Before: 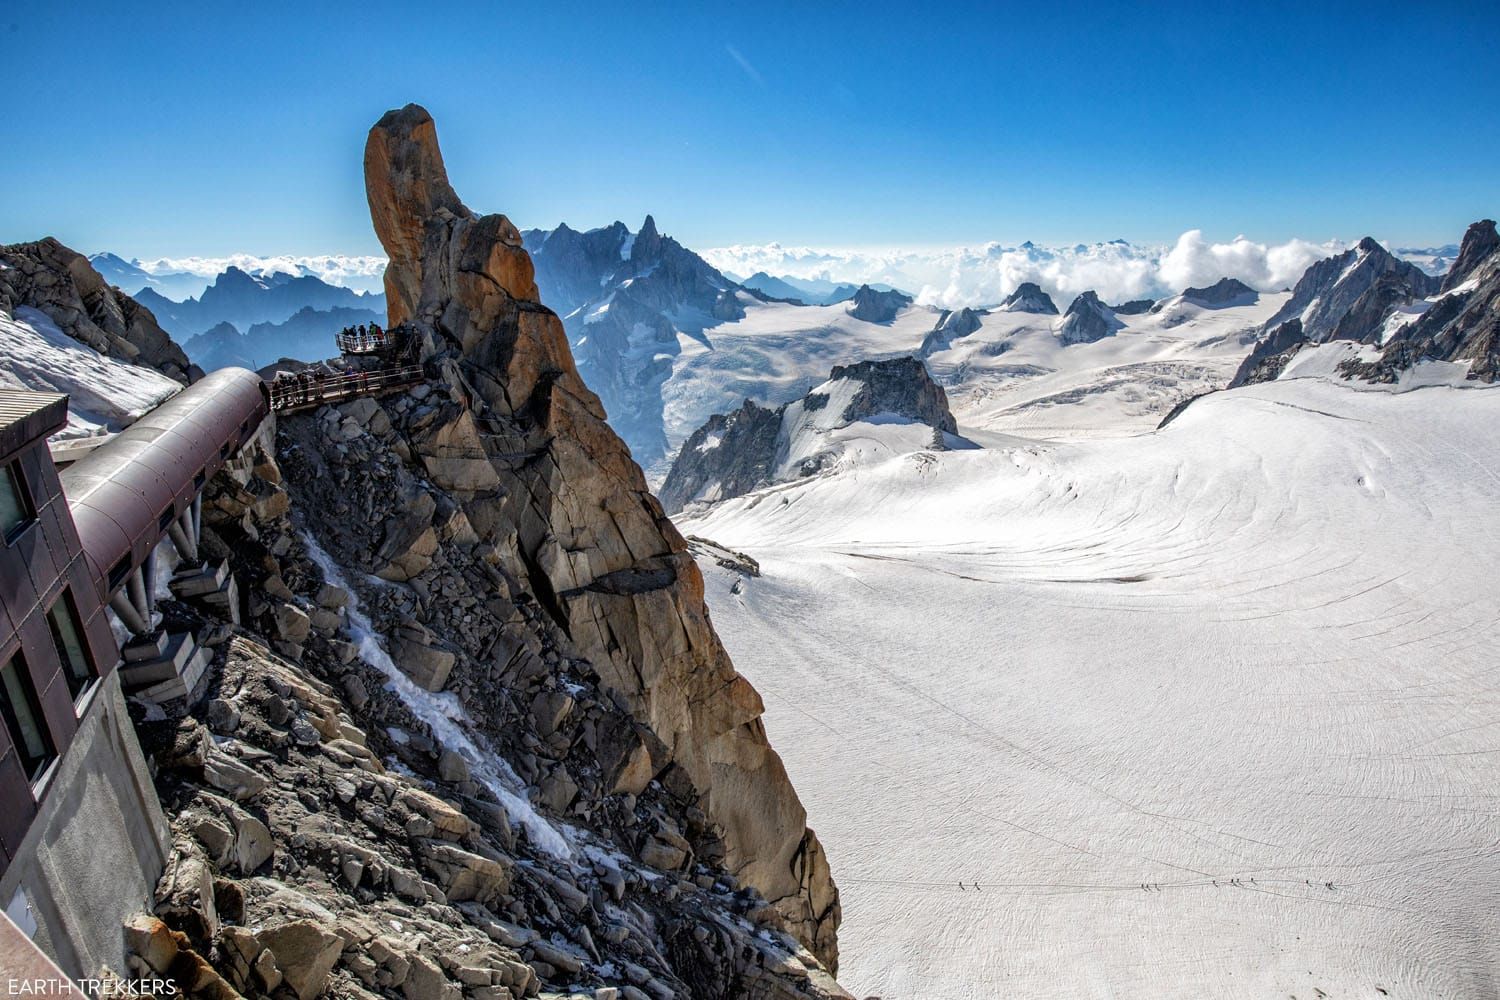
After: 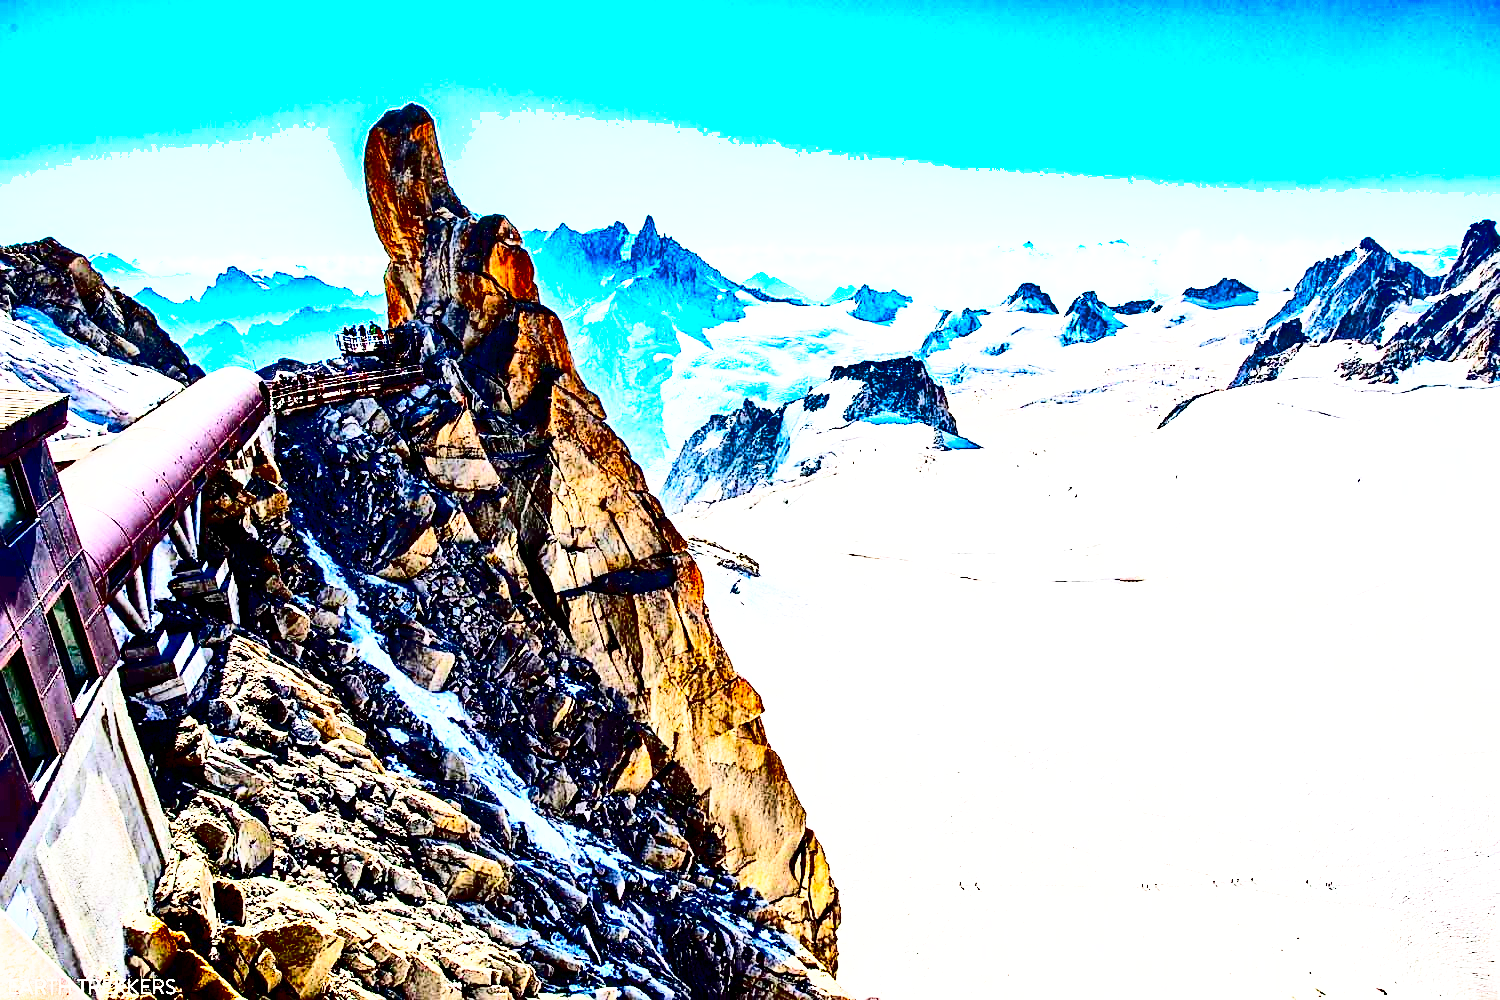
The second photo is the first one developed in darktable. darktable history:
sharpen: on, module defaults
shadows and highlights: shadows 74.37, highlights -60.88, soften with gaussian
contrast brightness saturation: contrast 0.774, brightness -0.985, saturation 0.994
color balance rgb: perceptual saturation grading › global saturation 29.959%, perceptual brilliance grading › global brilliance 29.667%
tone equalizer: edges refinement/feathering 500, mask exposure compensation -1.57 EV, preserve details no
base curve: curves: ch0 [(0, 0) (0.028, 0.03) (0.121, 0.232) (0.46, 0.748) (0.859, 0.968) (1, 1)], preserve colors none
exposure: exposure 0.634 EV, compensate highlight preservation false
